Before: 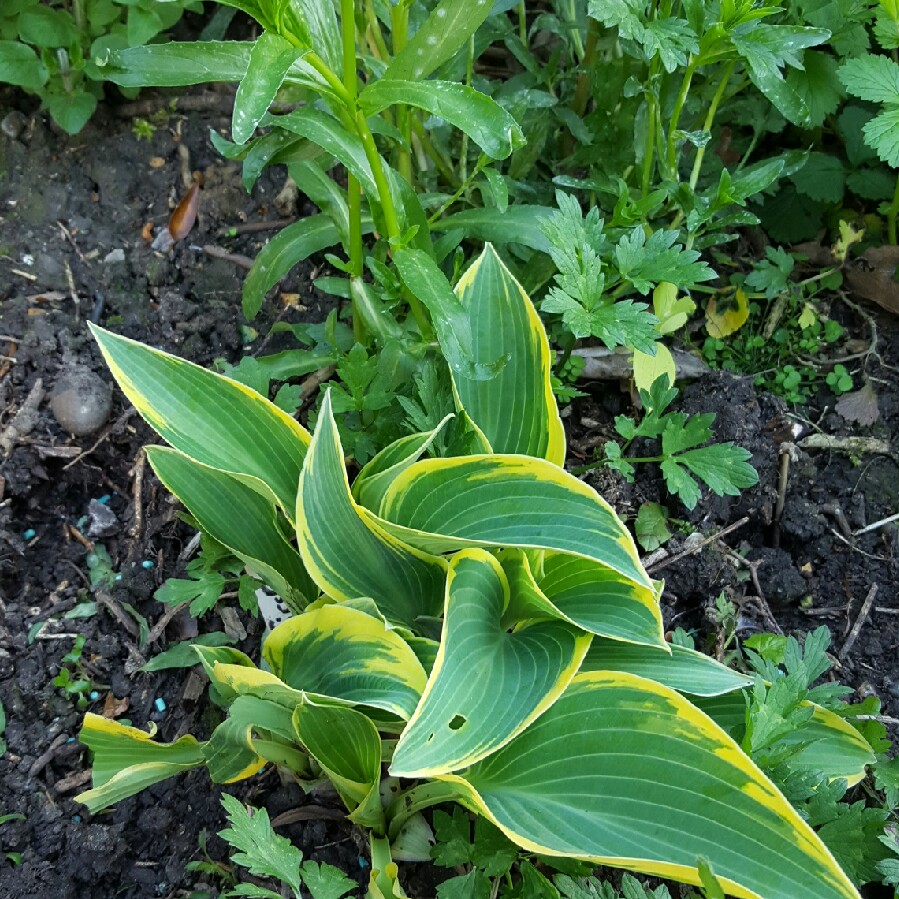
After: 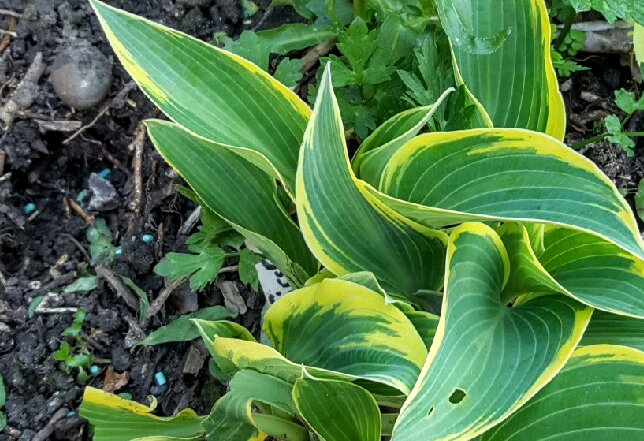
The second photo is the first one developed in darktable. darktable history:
local contrast: on, module defaults
crop: top 36.313%, right 28.256%, bottom 14.569%
tone equalizer: on, module defaults
